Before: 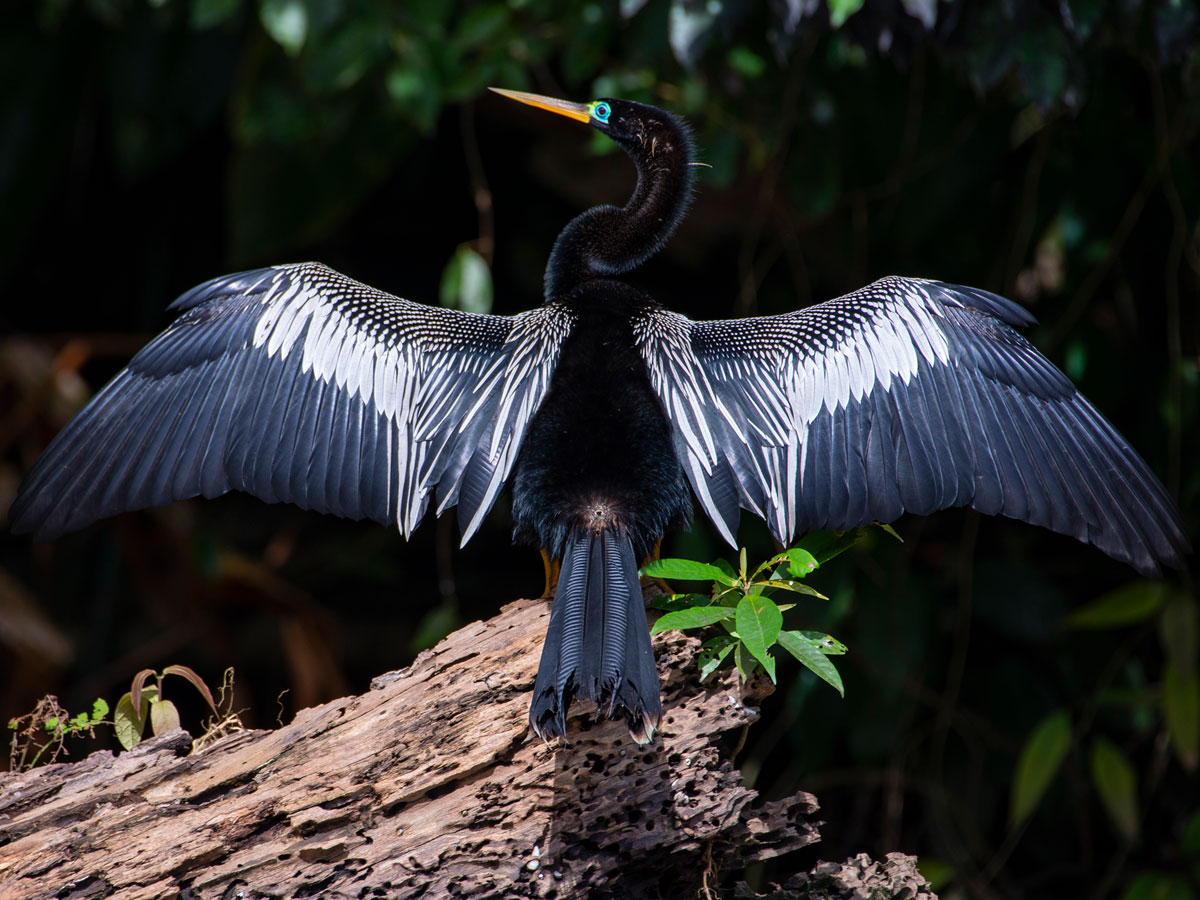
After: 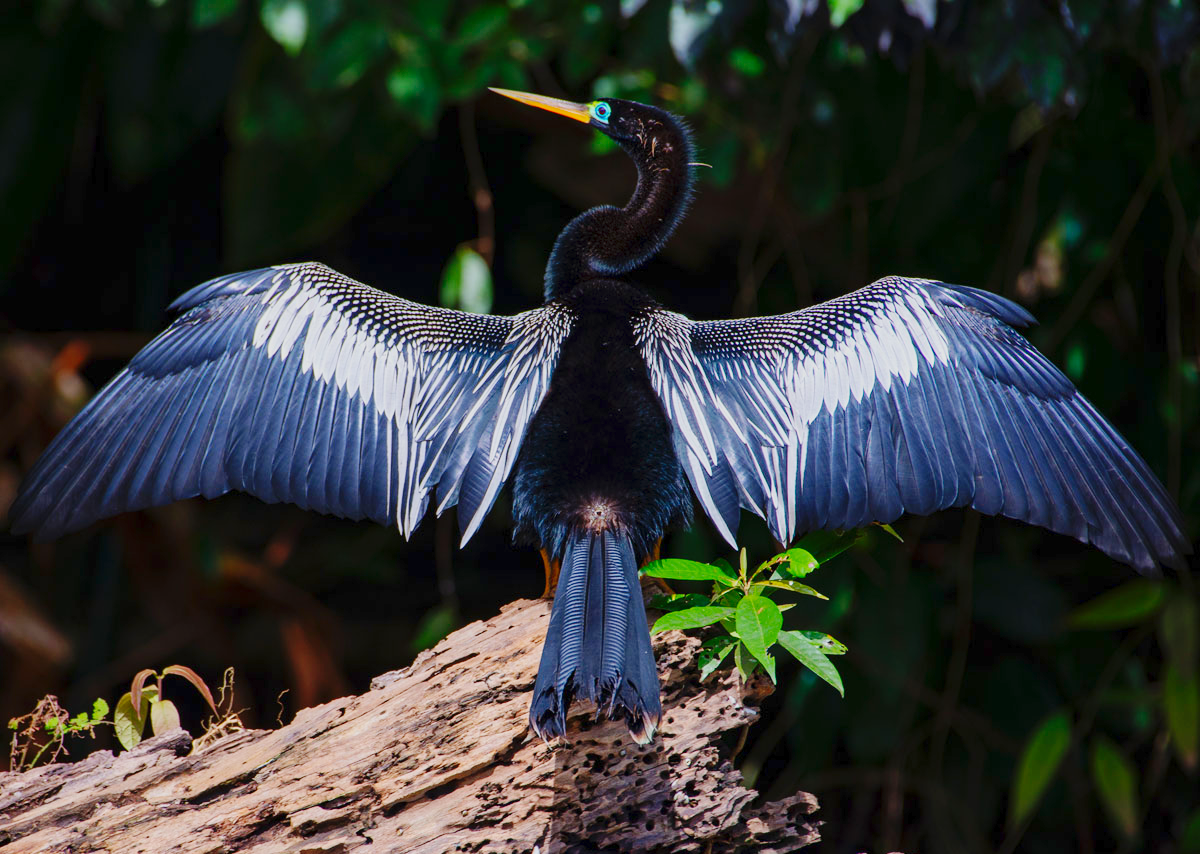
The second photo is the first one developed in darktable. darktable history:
base curve: curves: ch0 [(0, 0) (0.036, 0.025) (0.121, 0.166) (0.206, 0.329) (0.605, 0.79) (1, 1)], preserve colors none
color balance rgb: contrast -30%
crop and rotate: top 0%, bottom 5.097%
